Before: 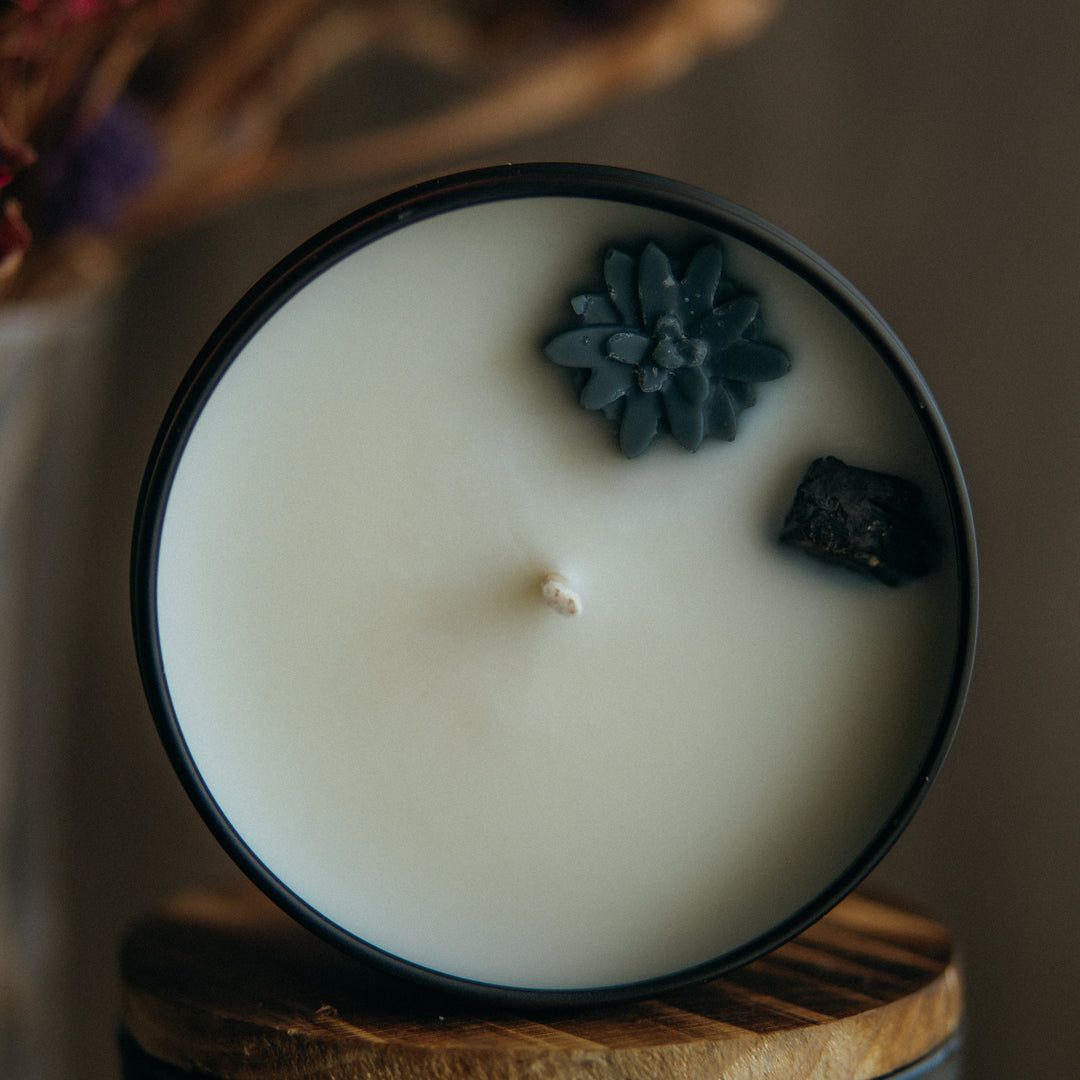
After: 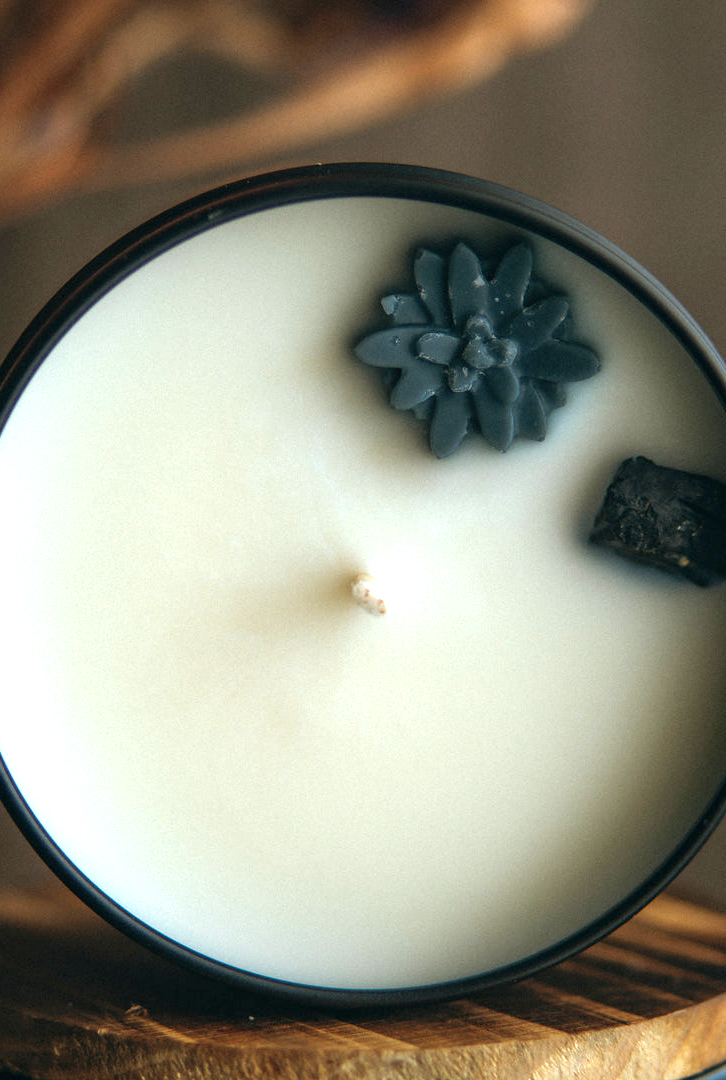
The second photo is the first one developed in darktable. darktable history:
exposure: black level correction 0, exposure 1.199 EV, compensate highlight preservation false
crop and rotate: left 17.618%, right 15.148%
